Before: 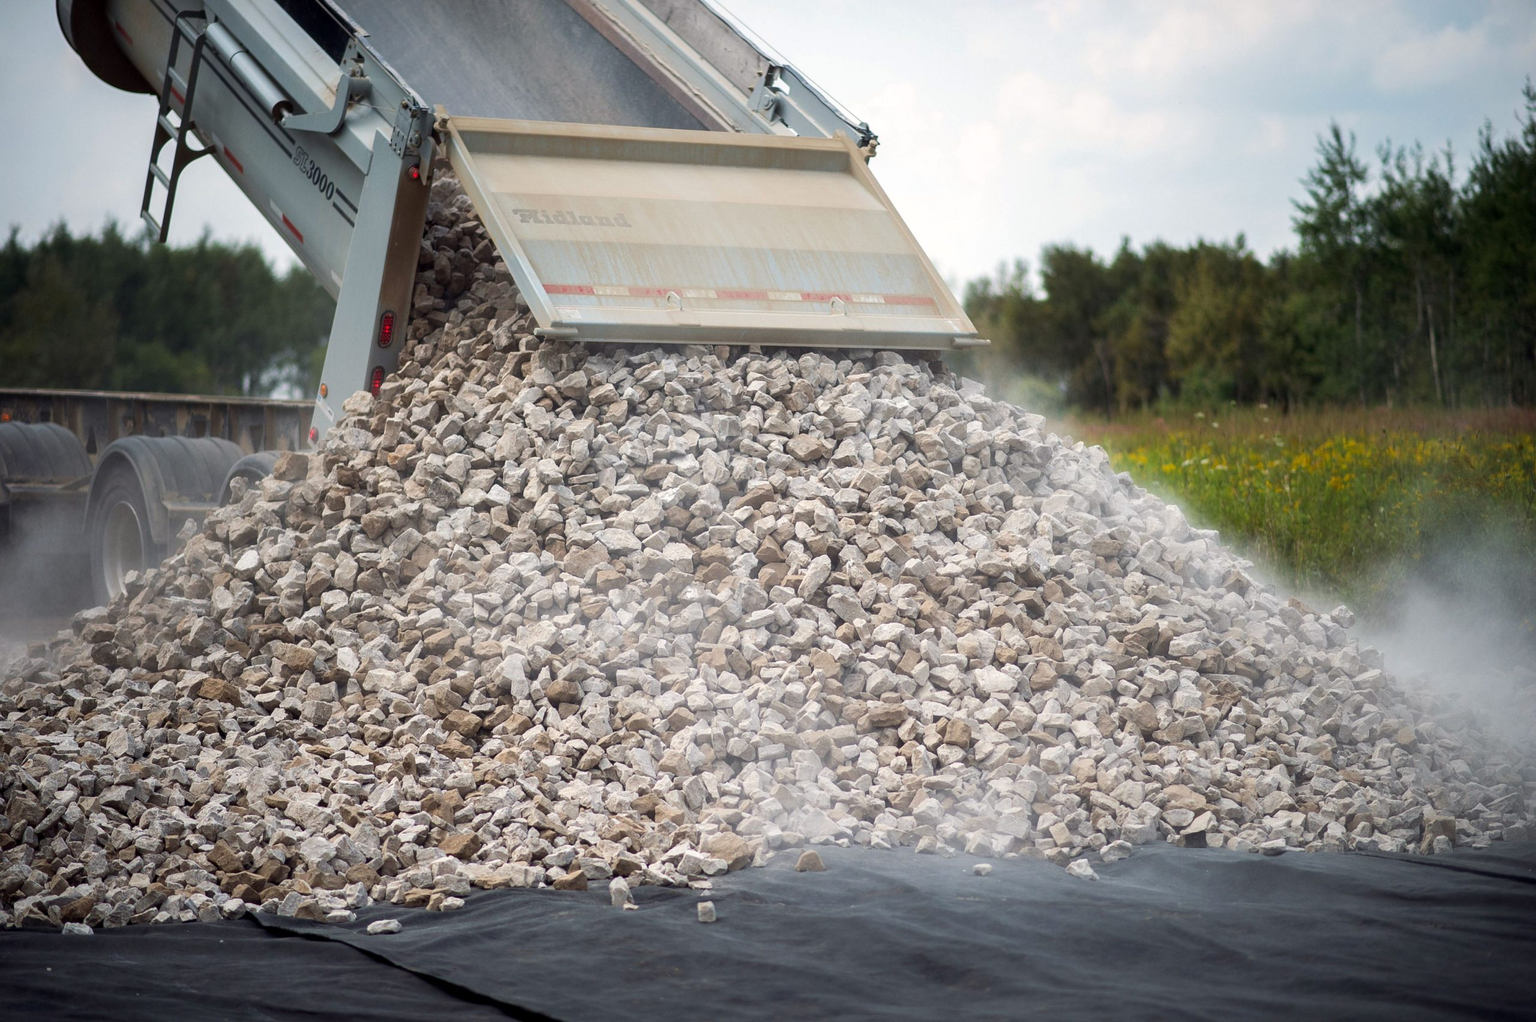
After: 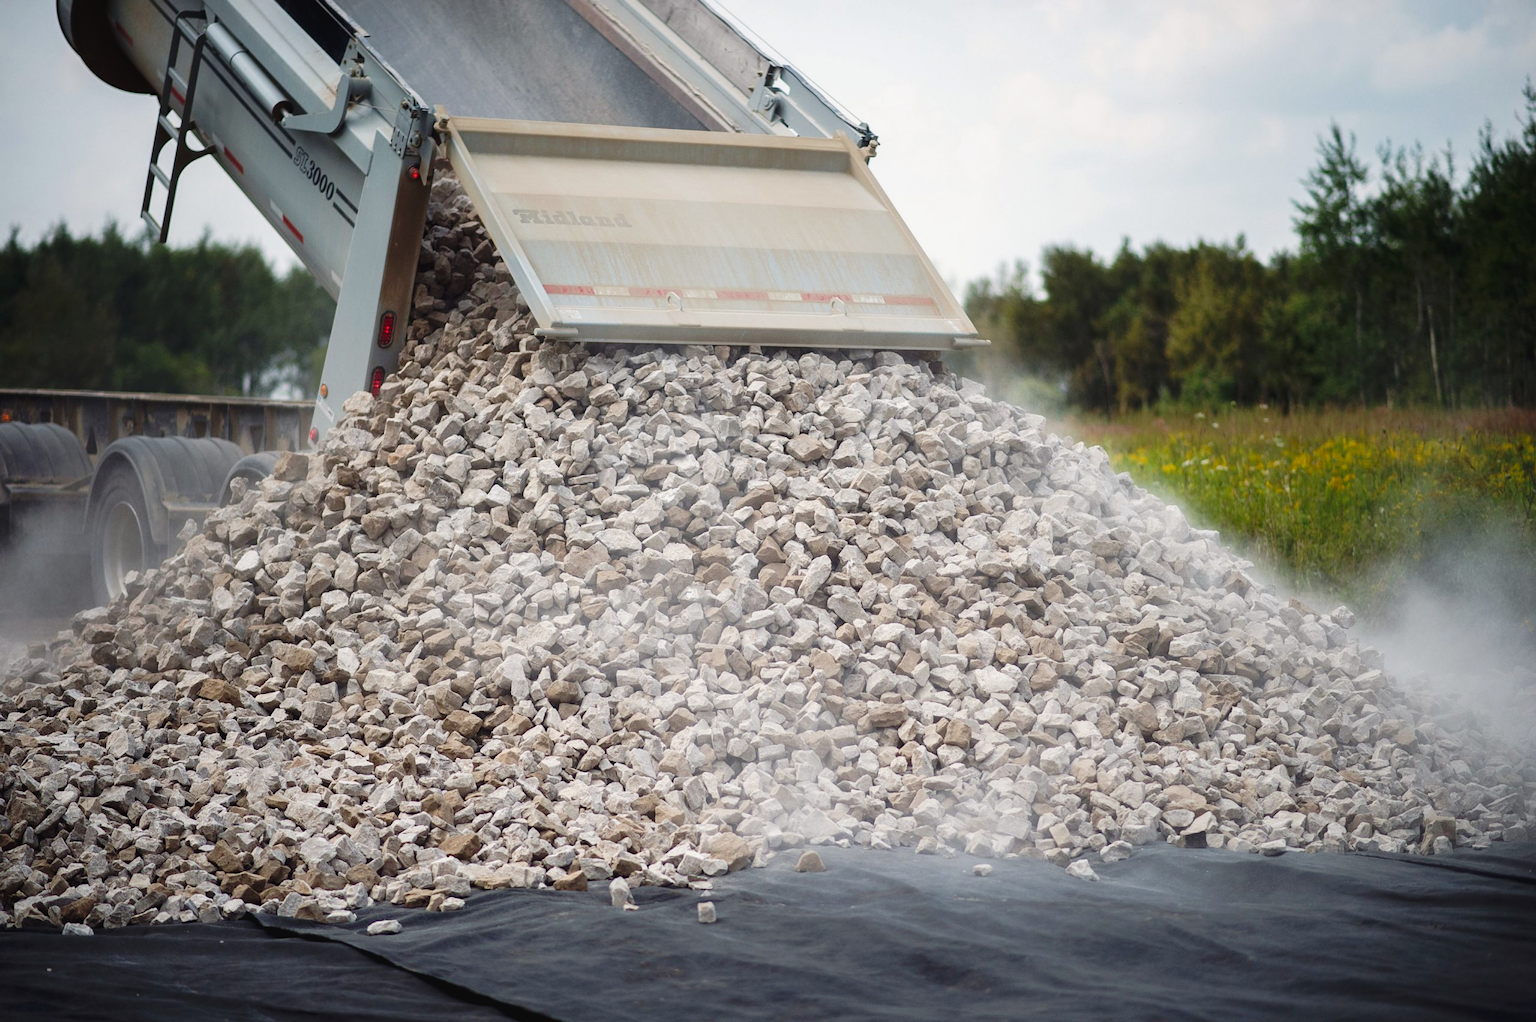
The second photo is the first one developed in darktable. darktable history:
tone curve: curves: ch0 [(0, 0) (0.003, 0.031) (0.011, 0.031) (0.025, 0.03) (0.044, 0.035) (0.069, 0.054) (0.1, 0.081) (0.136, 0.11) (0.177, 0.147) (0.224, 0.209) (0.277, 0.283) (0.335, 0.369) (0.399, 0.44) (0.468, 0.517) (0.543, 0.601) (0.623, 0.684) (0.709, 0.766) (0.801, 0.846) (0.898, 0.927) (1, 1)], preserve colors none
contrast brightness saturation: contrast -0.08, brightness -0.04, saturation -0.11
